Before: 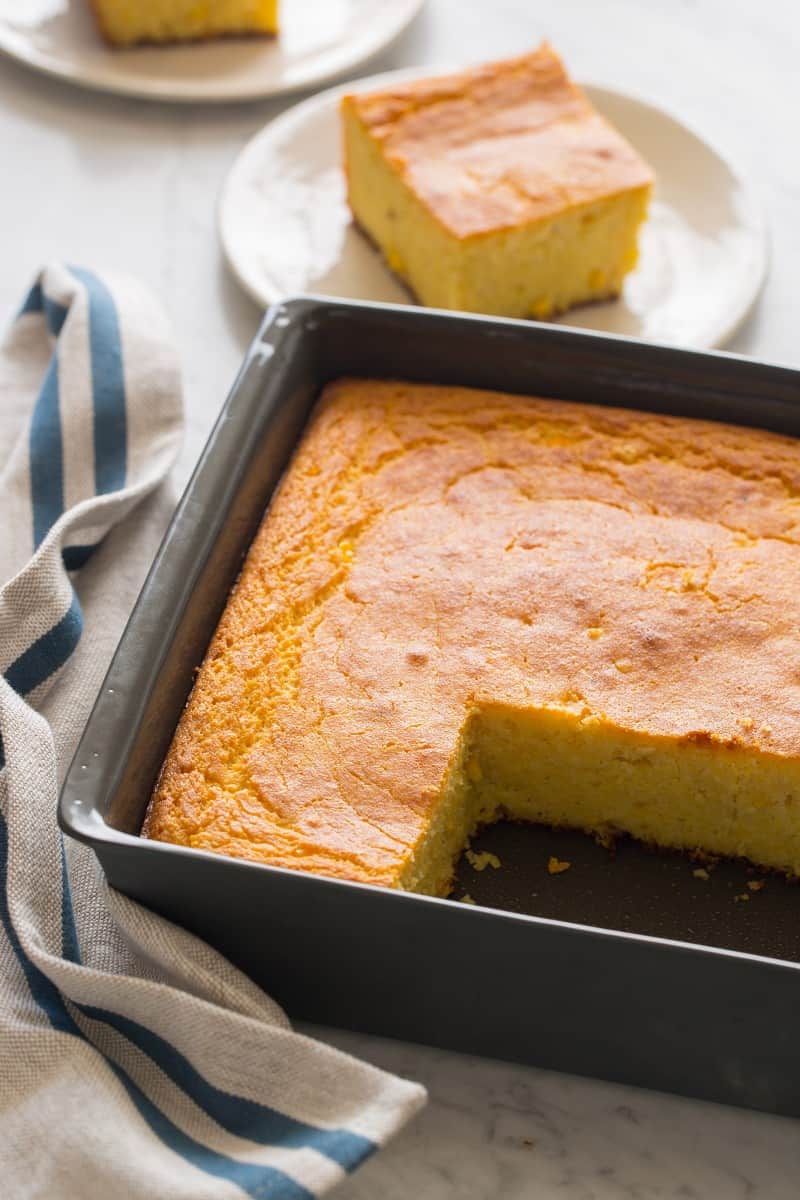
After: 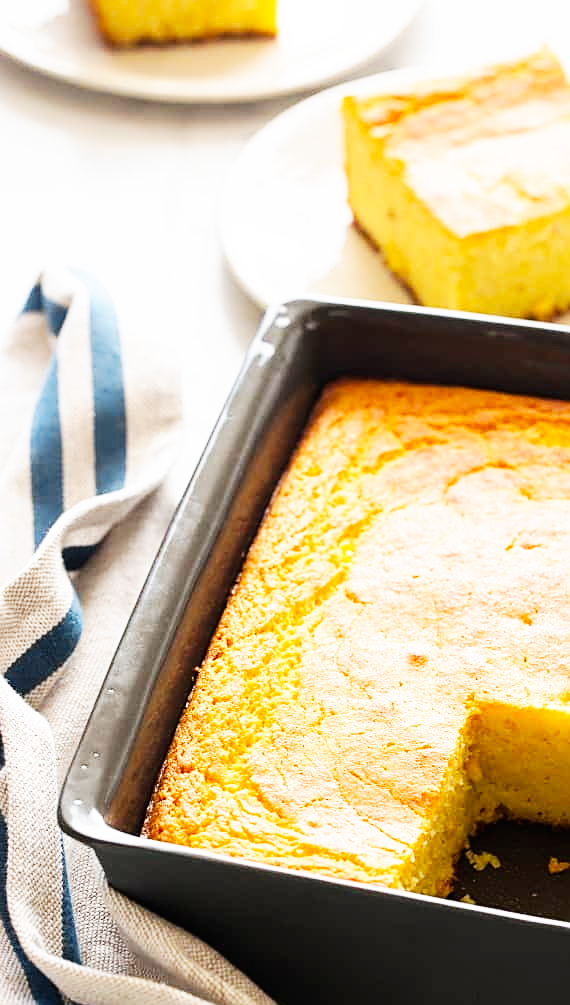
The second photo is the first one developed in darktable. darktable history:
sharpen: amount 0.495
crop: right 28.635%, bottom 16.211%
base curve: curves: ch0 [(0, 0) (0.007, 0.004) (0.027, 0.03) (0.046, 0.07) (0.207, 0.54) (0.442, 0.872) (0.673, 0.972) (1, 1)], preserve colors none
tone equalizer: edges refinement/feathering 500, mask exposure compensation -1.57 EV, preserve details no
